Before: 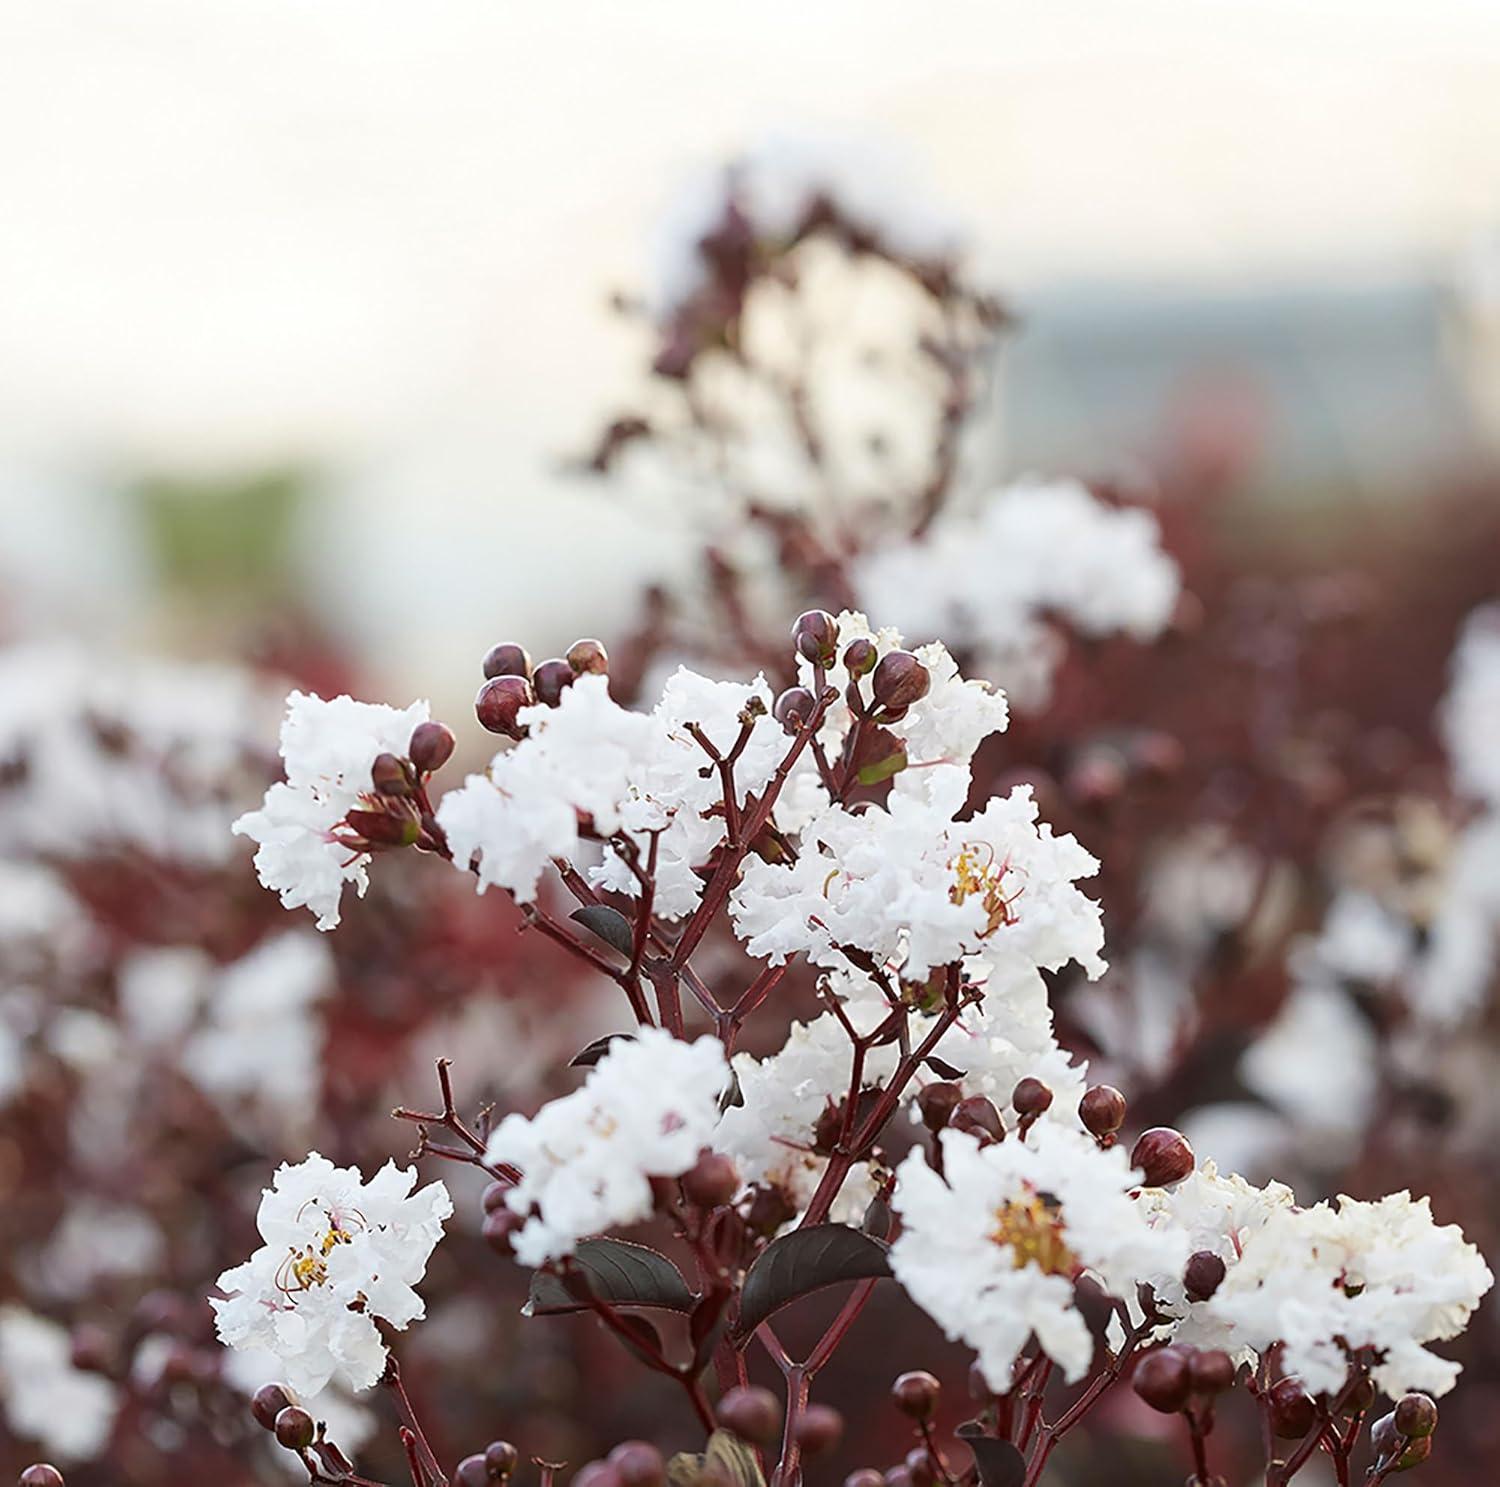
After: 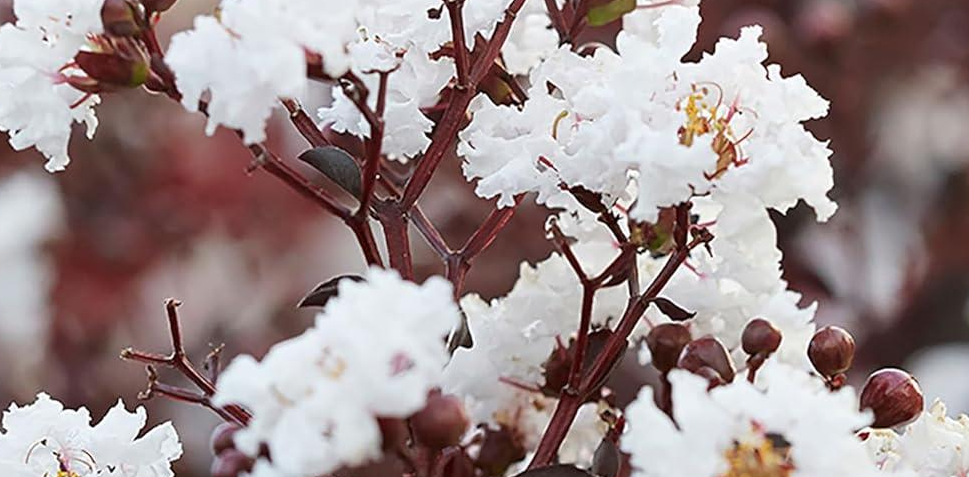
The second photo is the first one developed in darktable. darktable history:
crop: left 18.097%, top 51.061%, right 17.249%, bottom 16.857%
